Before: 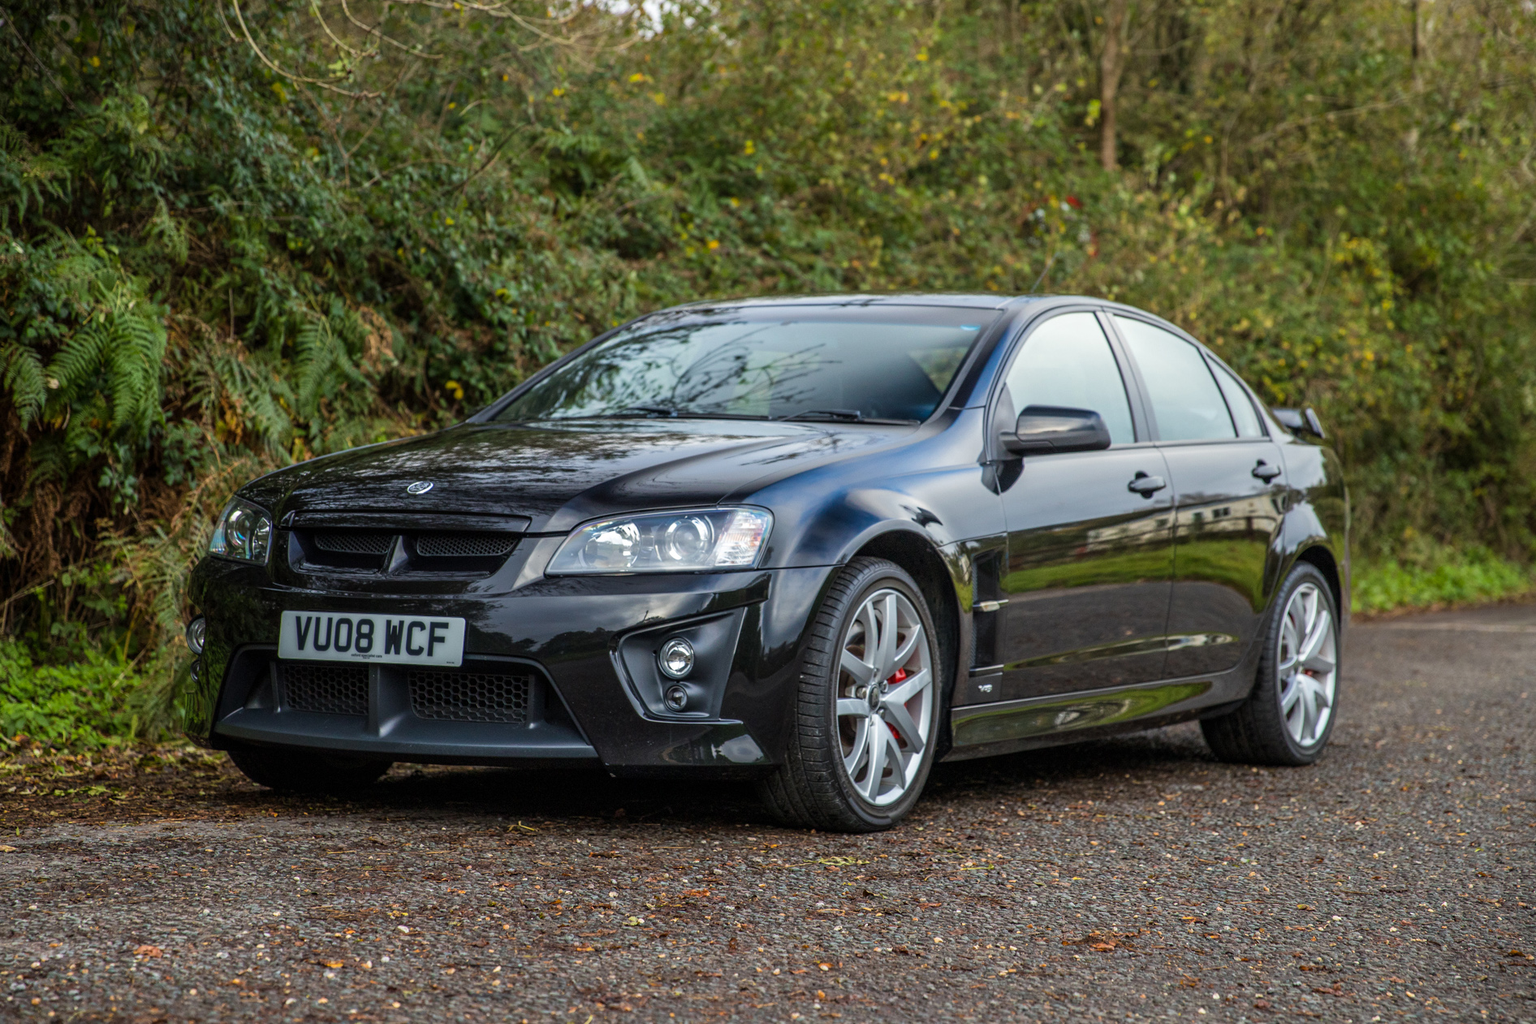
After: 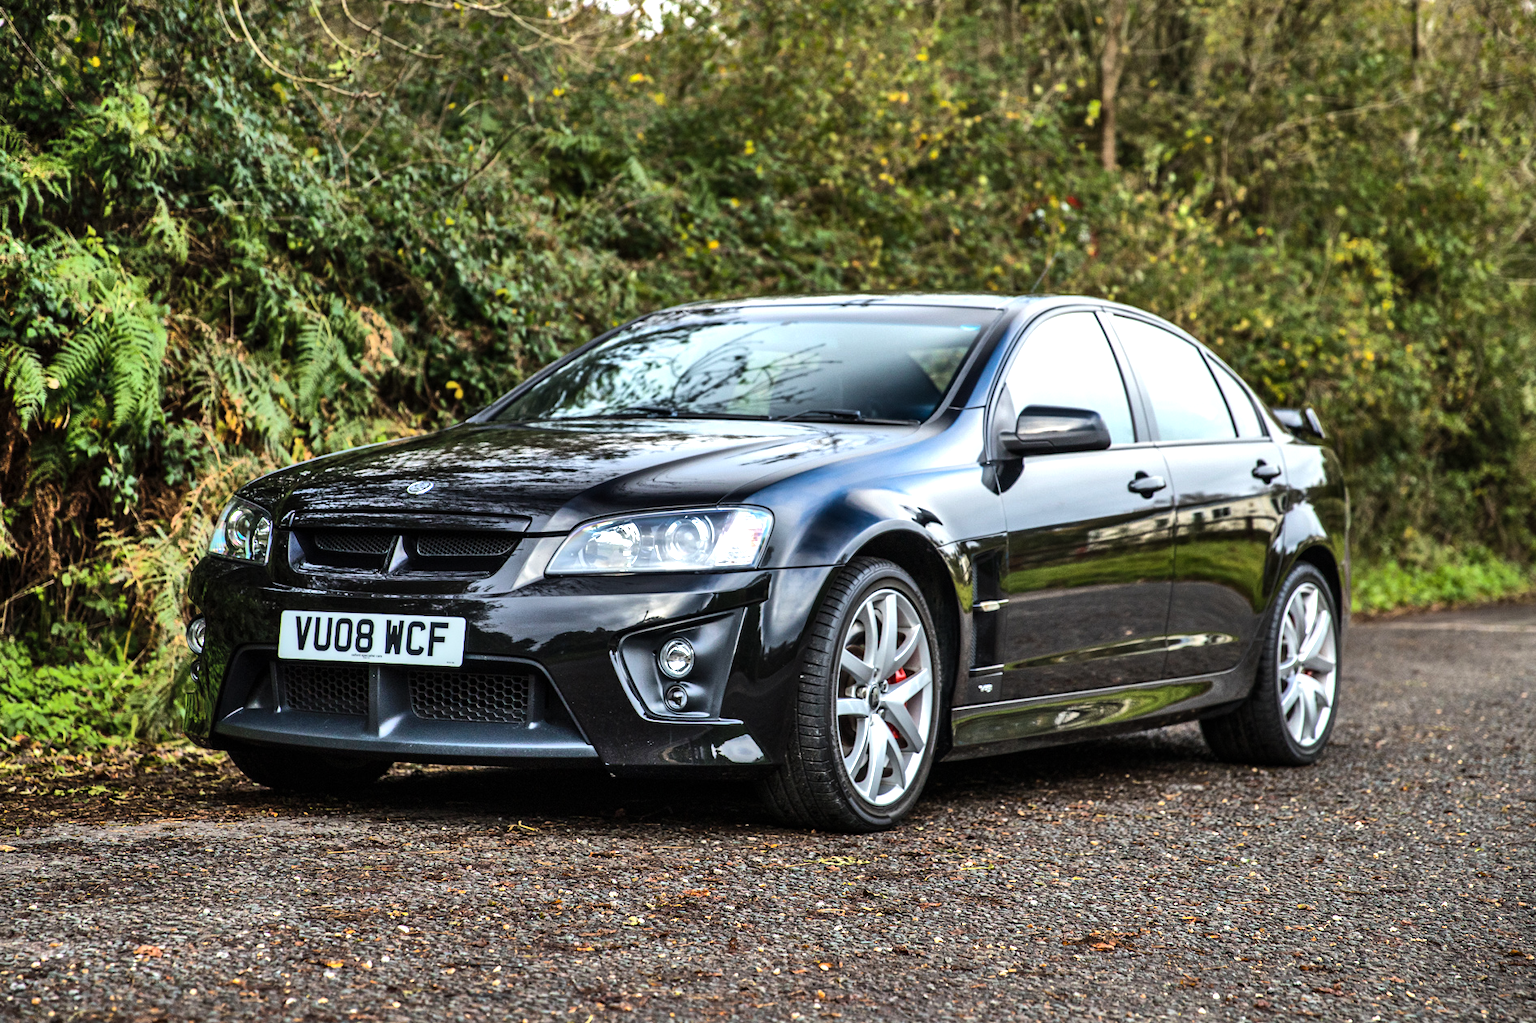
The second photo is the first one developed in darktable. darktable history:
shadows and highlights: shadows 75, highlights -25, soften with gaussian
tone equalizer: -8 EV -1.08 EV, -7 EV -1.01 EV, -6 EV -0.867 EV, -5 EV -0.578 EV, -3 EV 0.578 EV, -2 EV 0.867 EV, -1 EV 1.01 EV, +0 EV 1.08 EV, edges refinement/feathering 500, mask exposure compensation -1.57 EV, preserve details no
